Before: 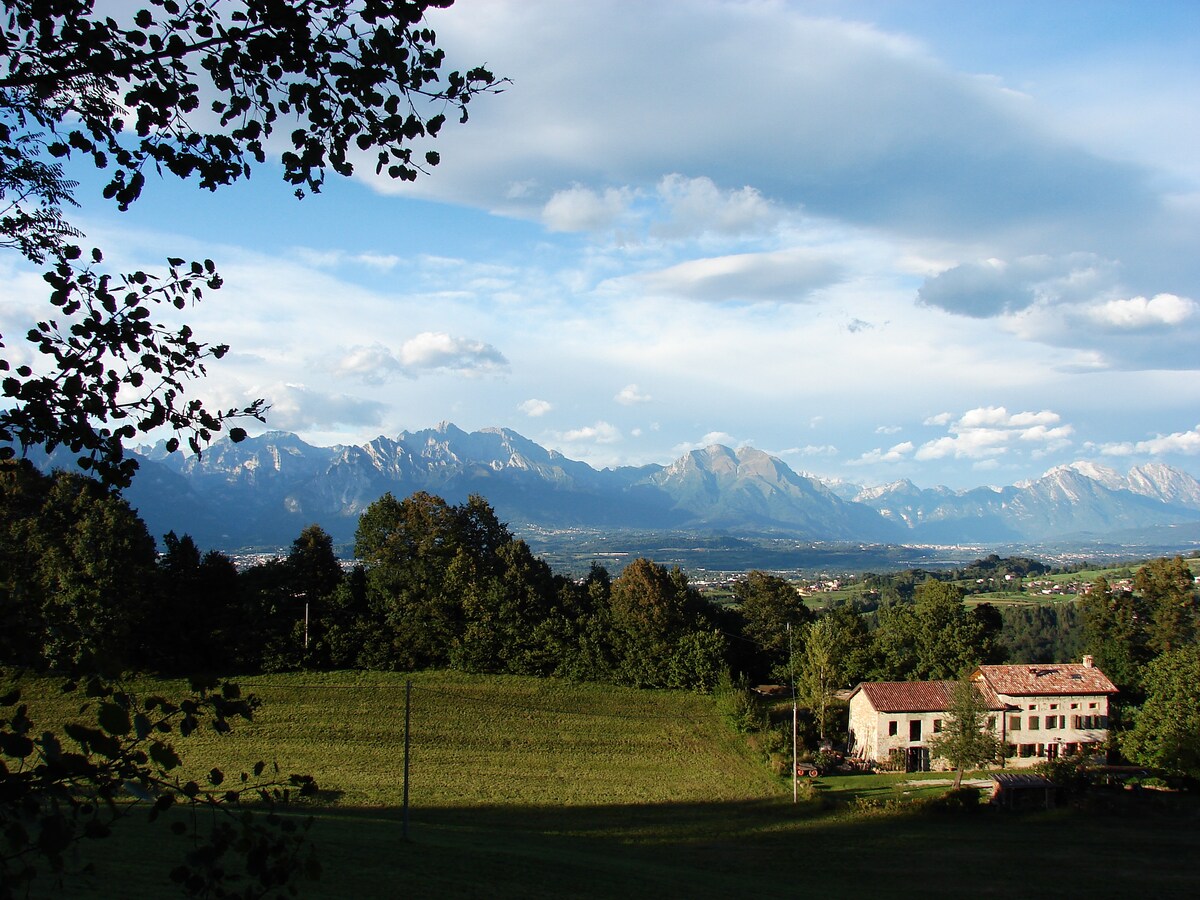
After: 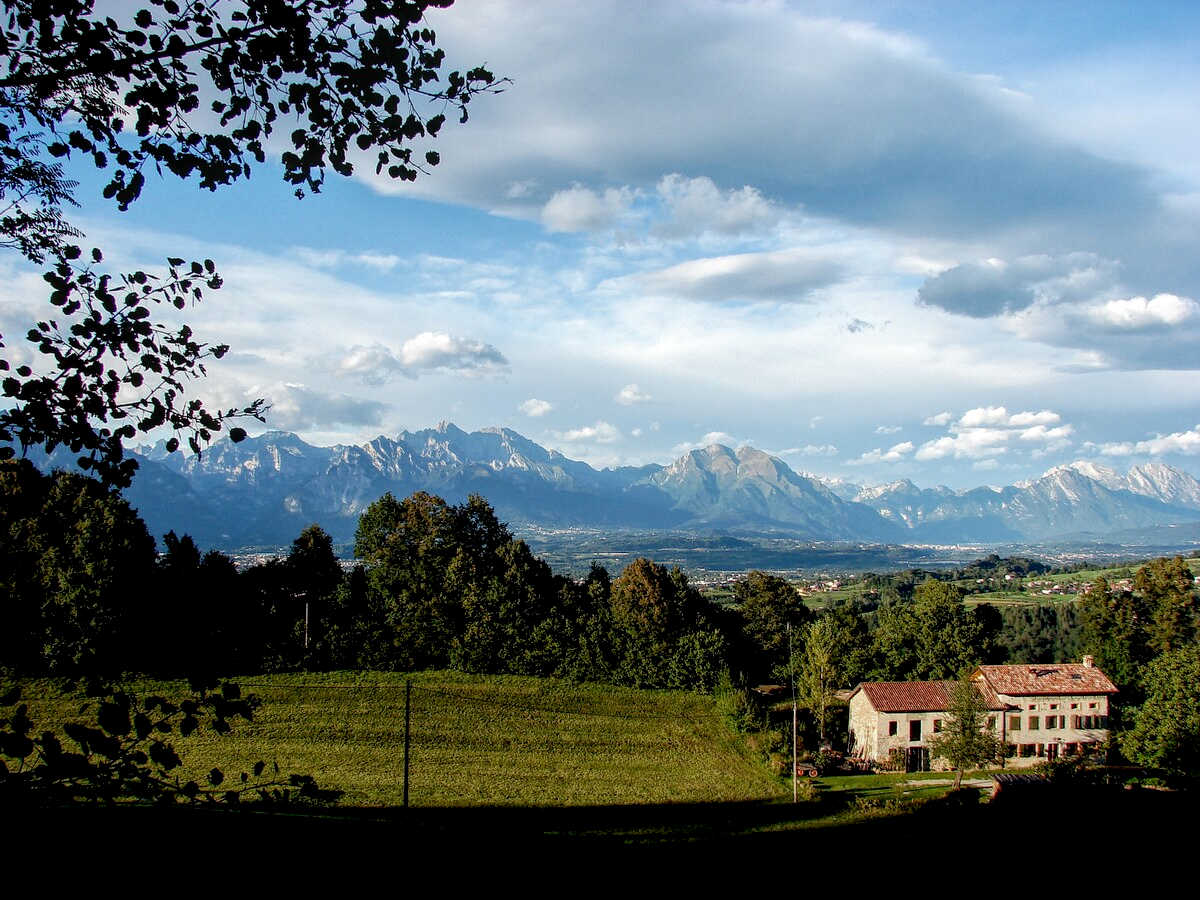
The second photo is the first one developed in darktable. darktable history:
local contrast: highlights 76%, shadows 55%, detail 176%, midtone range 0.212
exposure: black level correction 0.013, compensate highlight preservation false
tone equalizer: -7 EV 0.166 EV, -6 EV 0.104 EV, -5 EV 0.105 EV, -4 EV 0.044 EV, -2 EV -0.026 EV, -1 EV -0.051 EV, +0 EV -0.061 EV, smoothing diameter 24.86%, edges refinement/feathering 8.57, preserve details guided filter
